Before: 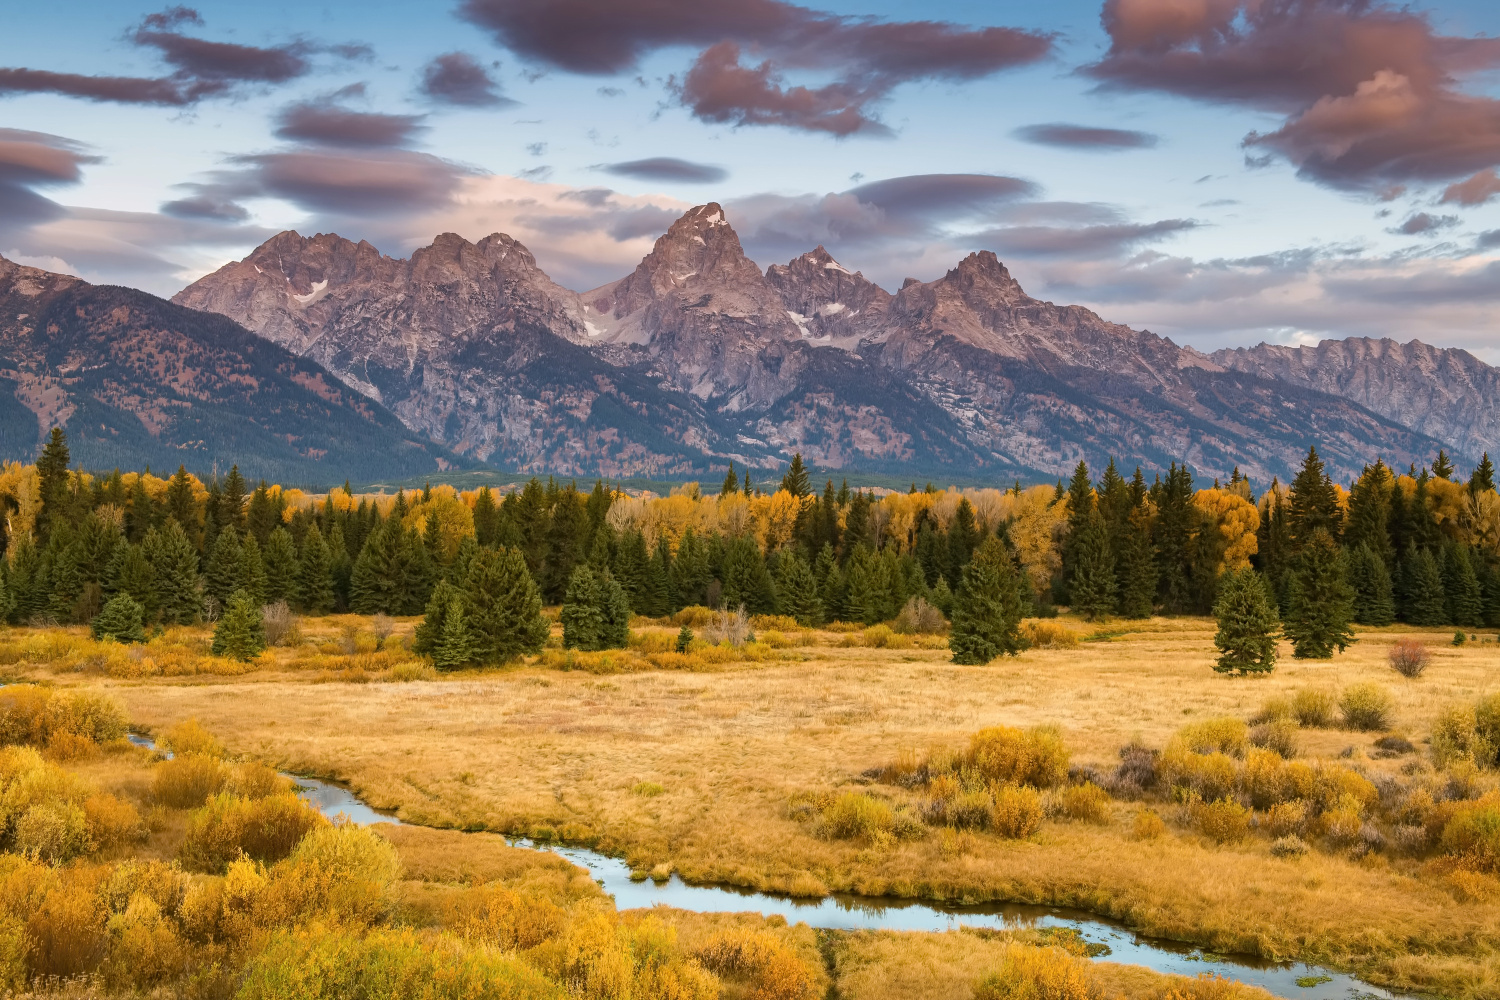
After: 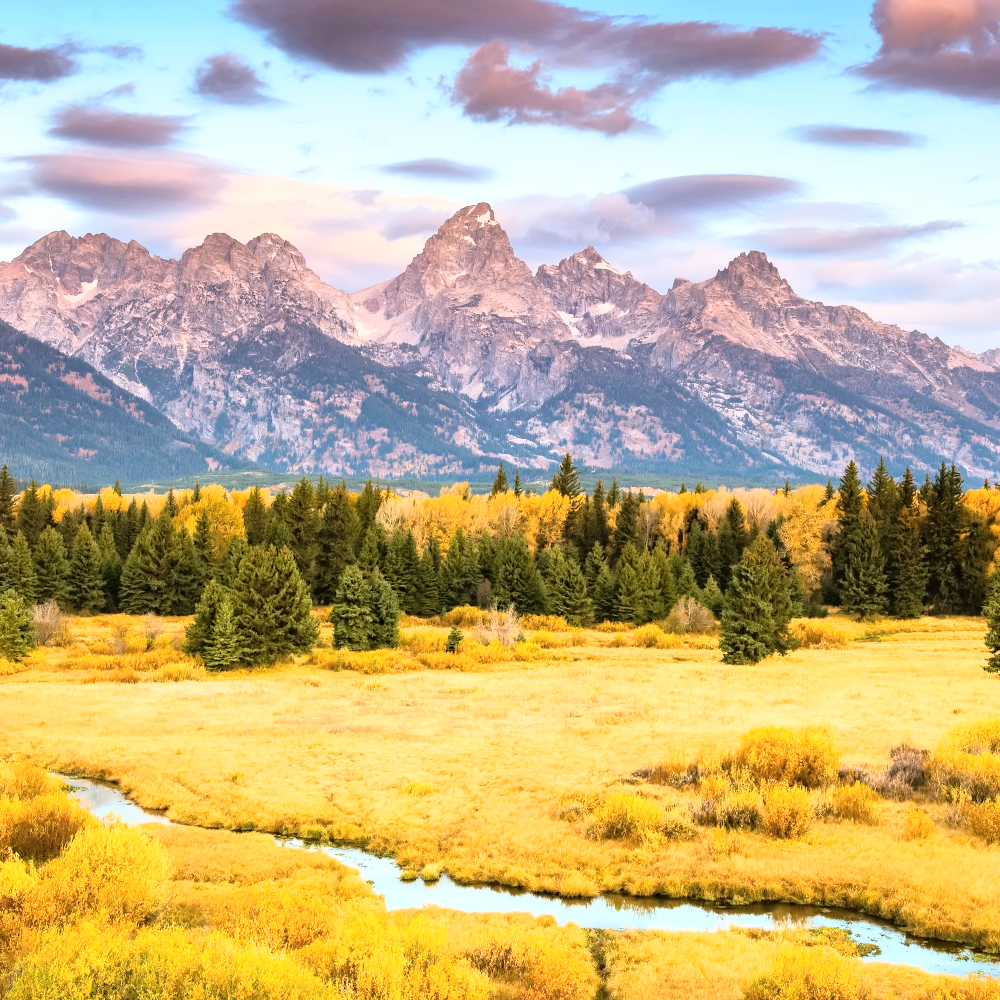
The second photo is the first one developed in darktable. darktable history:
crop and rotate: left 15.359%, right 17.942%
base curve: curves: ch0 [(0, 0) (0.012, 0.01) (0.073, 0.168) (0.31, 0.711) (0.645, 0.957) (1, 1)]
